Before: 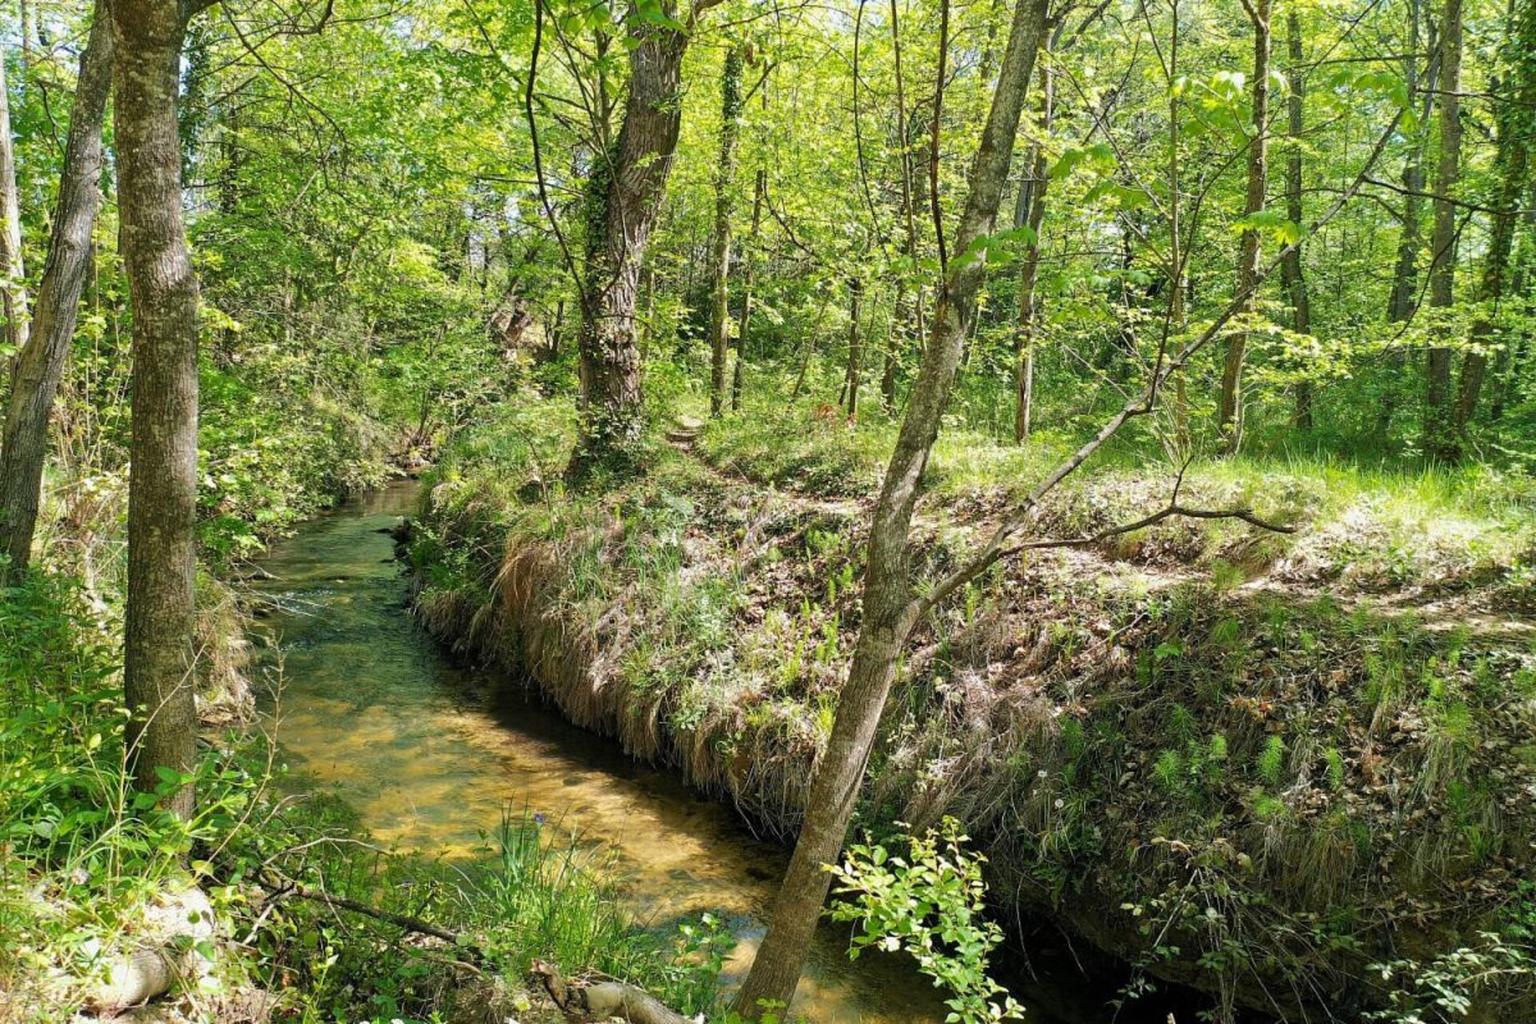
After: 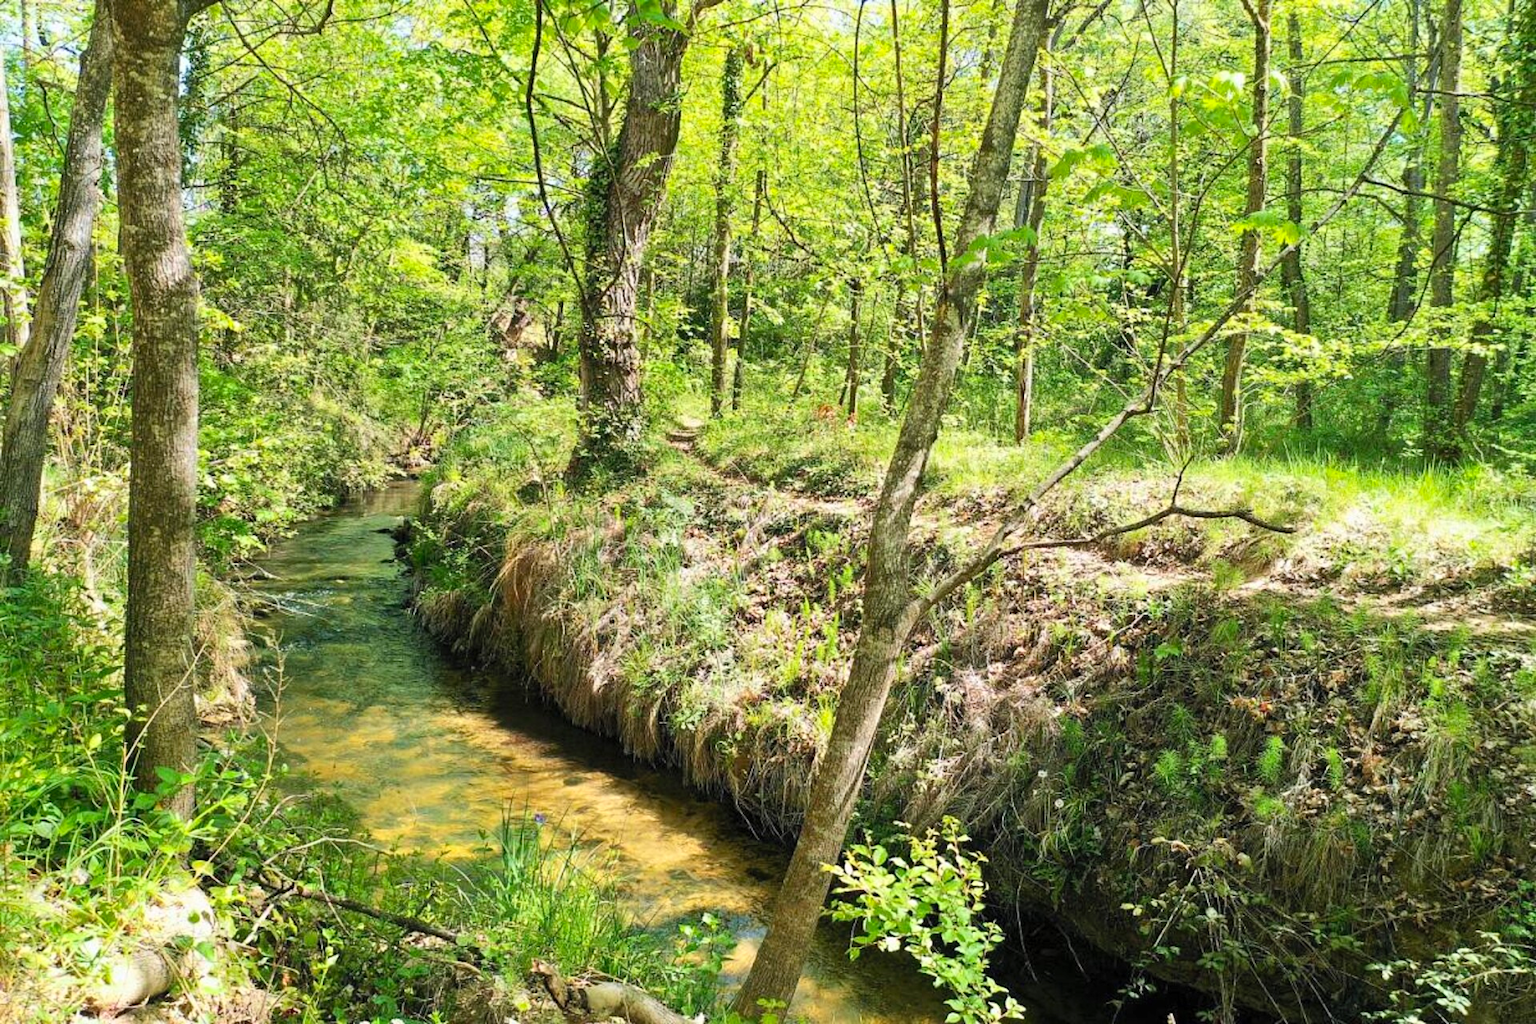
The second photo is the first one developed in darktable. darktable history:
contrast brightness saturation: contrast 0.197, brightness 0.169, saturation 0.223
